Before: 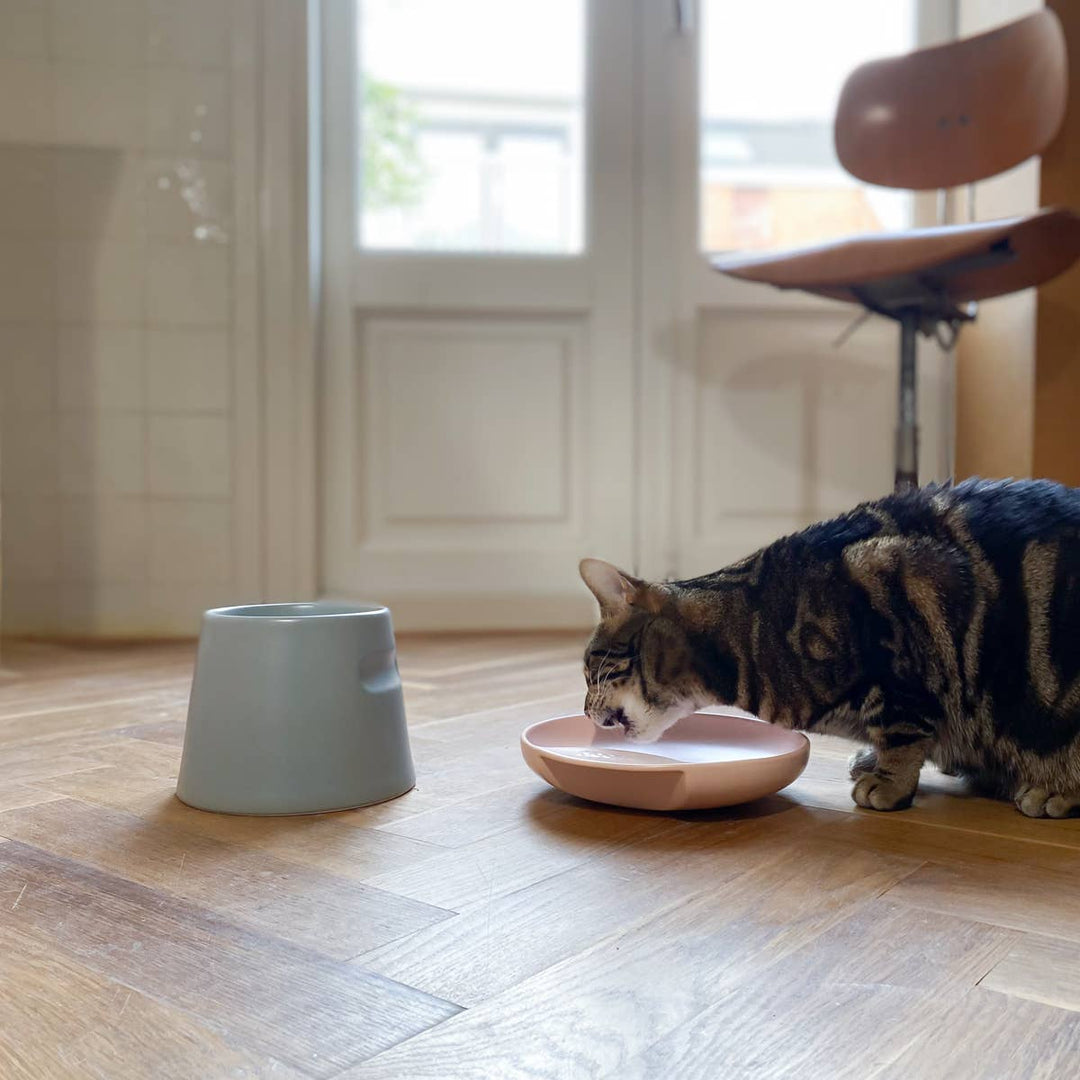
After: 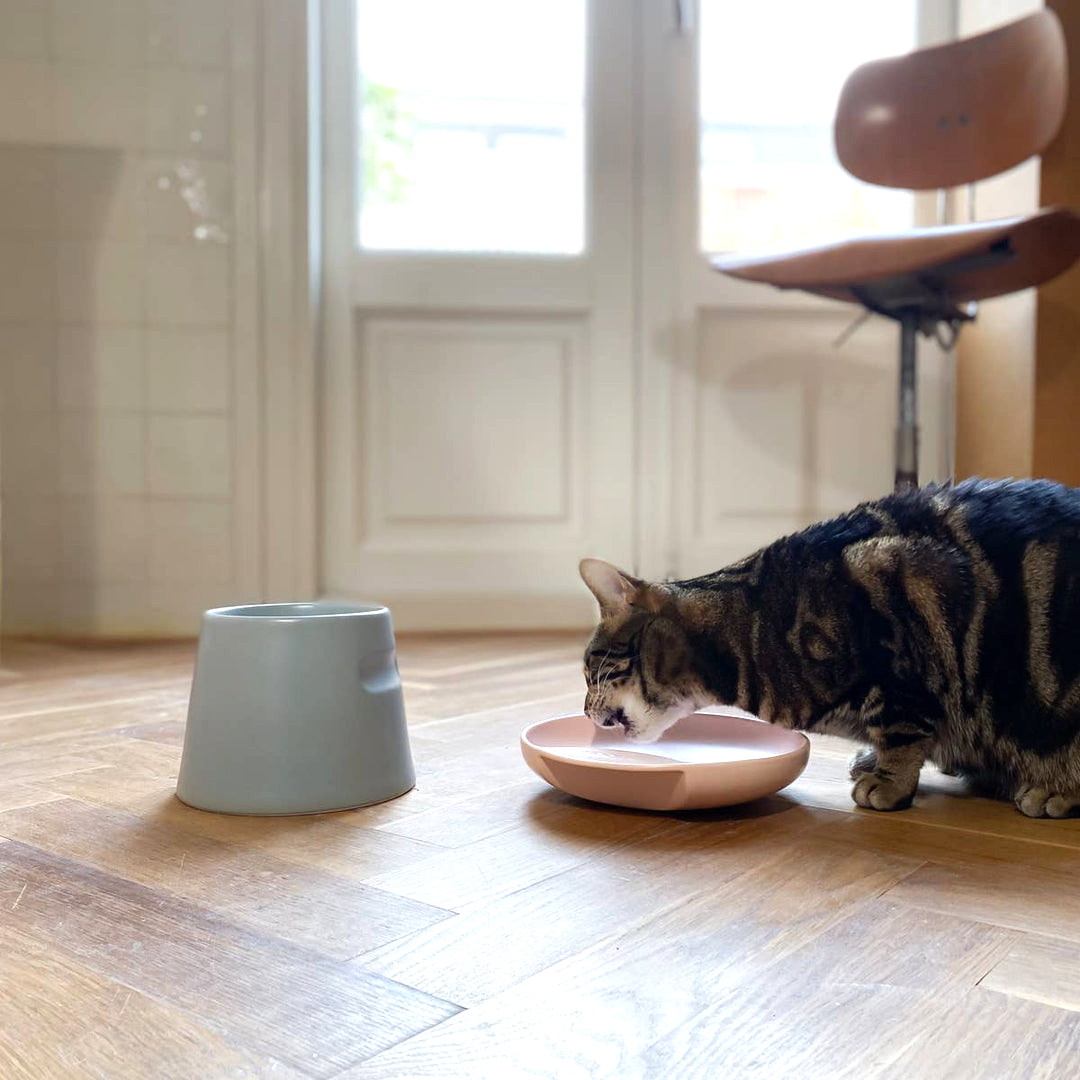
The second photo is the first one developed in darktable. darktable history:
tone equalizer: -8 EV -0.45 EV, -7 EV -0.424 EV, -6 EV -0.299 EV, -5 EV -0.225 EV, -3 EV 0.204 EV, -2 EV 0.33 EV, -1 EV 0.403 EV, +0 EV 0.387 EV
